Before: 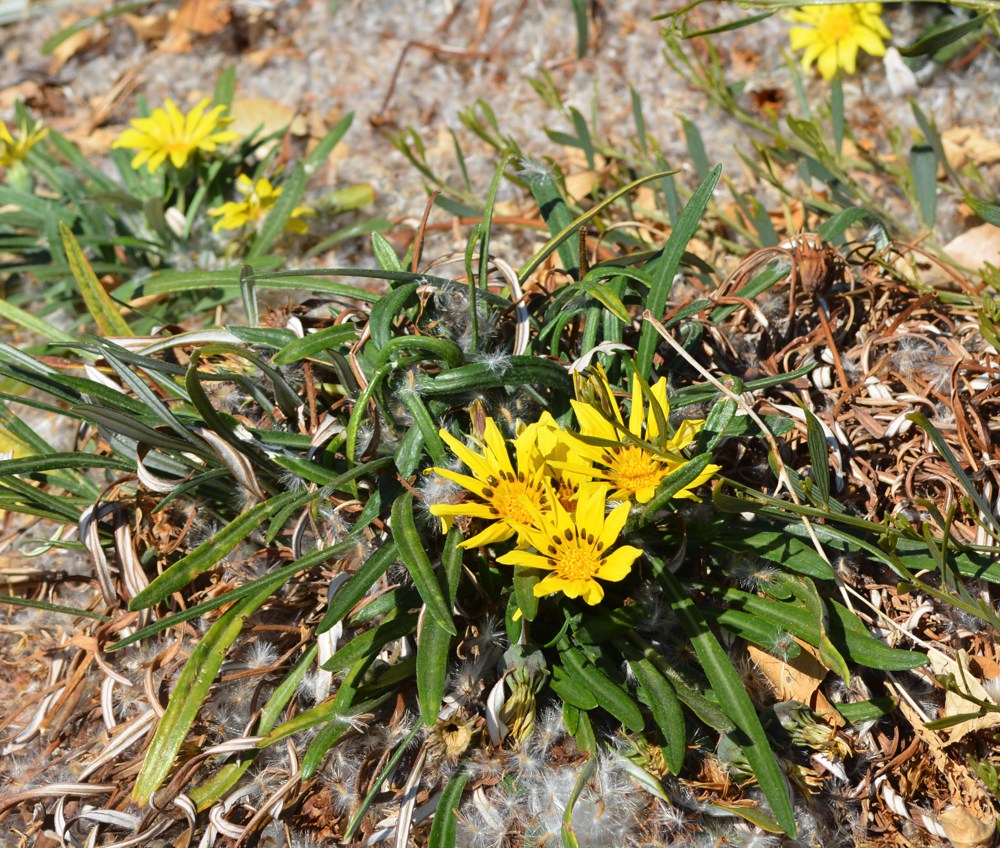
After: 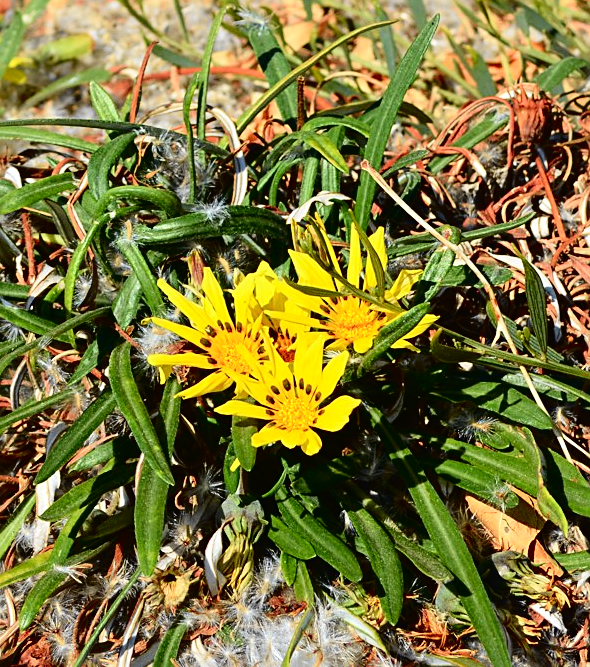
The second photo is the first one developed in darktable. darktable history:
tone curve: curves: ch0 [(0, 0.01) (0.133, 0.057) (0.338, 0.327) (0.494, 0.55) (0.726, 0.807) (1, 1)]; ch1 [(0, 0) (0.346, 0.324) (0.45, 0.431) (0.5, 0.5) (0.522, 0.517) (0.543, 0.578) (1, 1)]; ch2 [(0, 0) (0.44, 0.424) (0.501, 0.499) (0.564, 0.611) (0.622, 0.667) (0.707, 0.746) (1, 1)], color space Lab, independent channels, preserve colors none
sharpen: on, module defaults
crop and rotate: left 28.256%, top 17.734%, right 12.656%, bottom 3.573%
